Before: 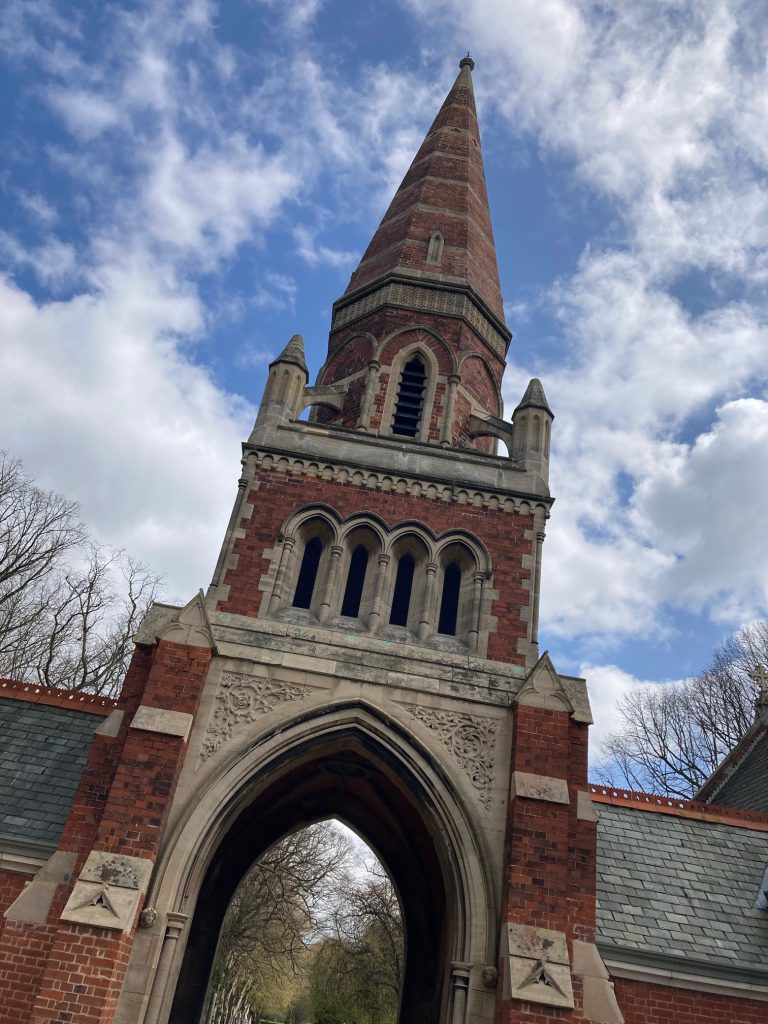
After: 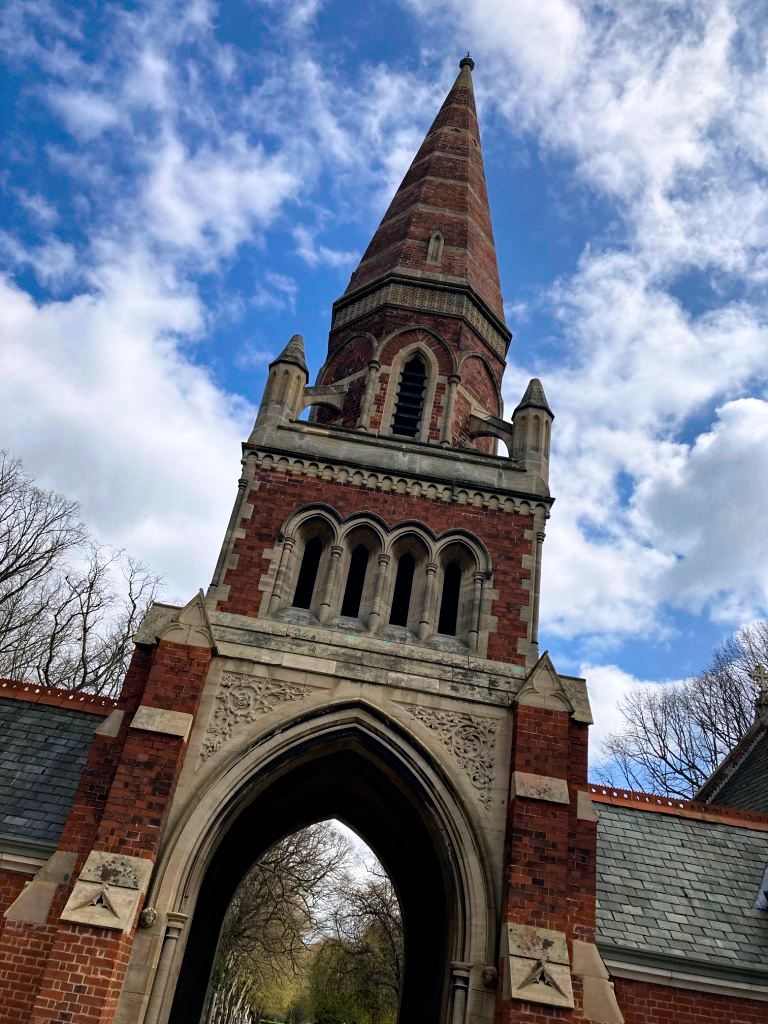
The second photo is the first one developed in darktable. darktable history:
color balance rgb: perceptual saturation grading › global saturation 20%, global vibrance 20%
haze removal: compatibility mode true, adaptive false
filmic rgb: white relative exposure 2.45 EV, hardness 6.33
